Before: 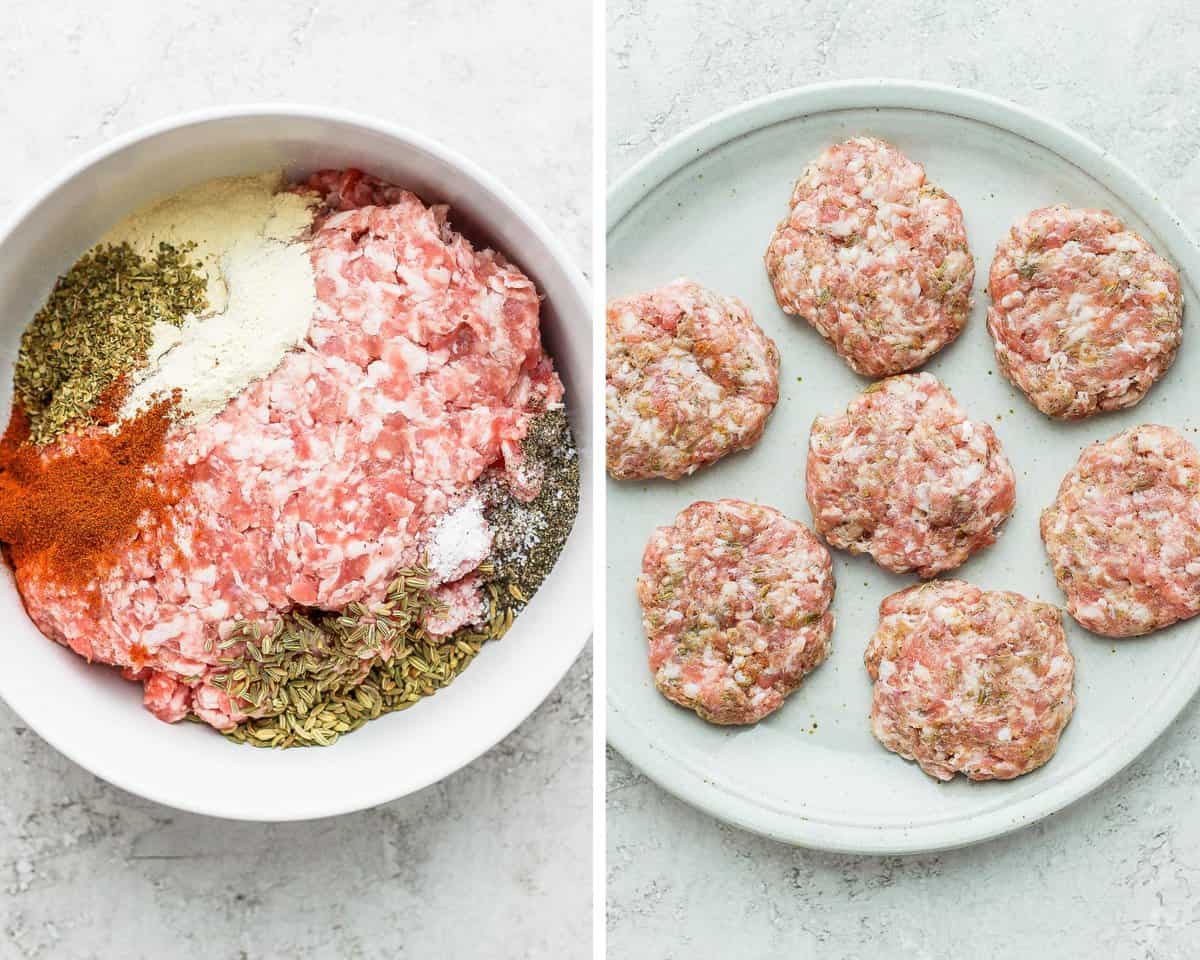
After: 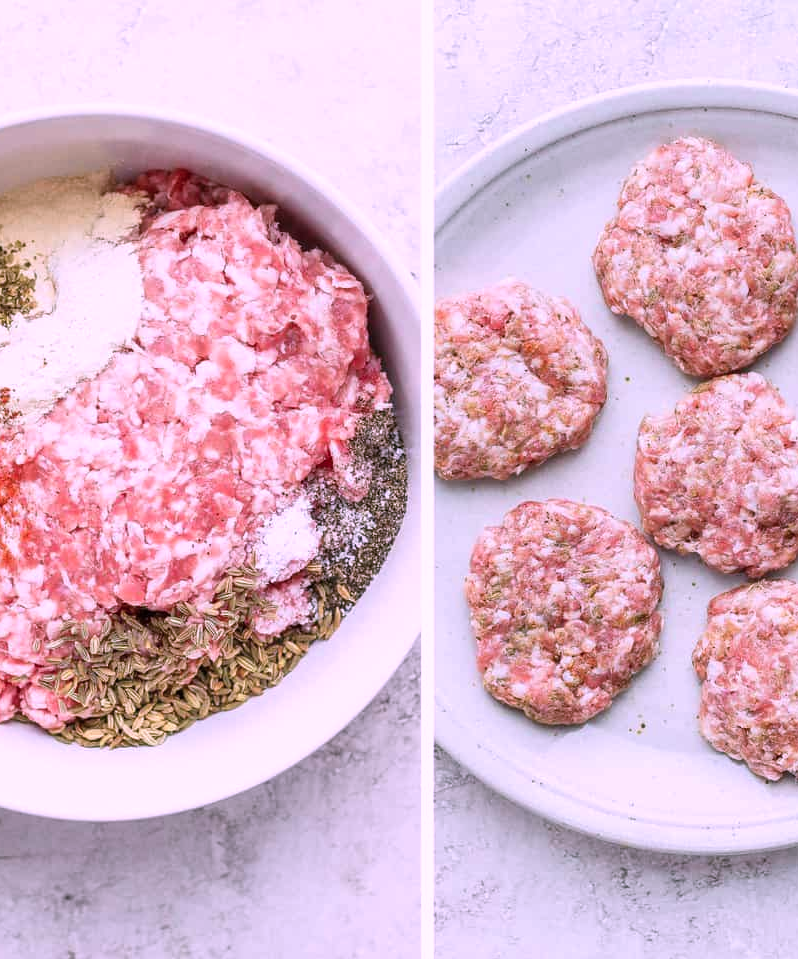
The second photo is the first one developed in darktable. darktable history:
color correction: highlights a* 16.16, highlights b* -20.26
crop and rotate: left 14.338%, right 19.103%
